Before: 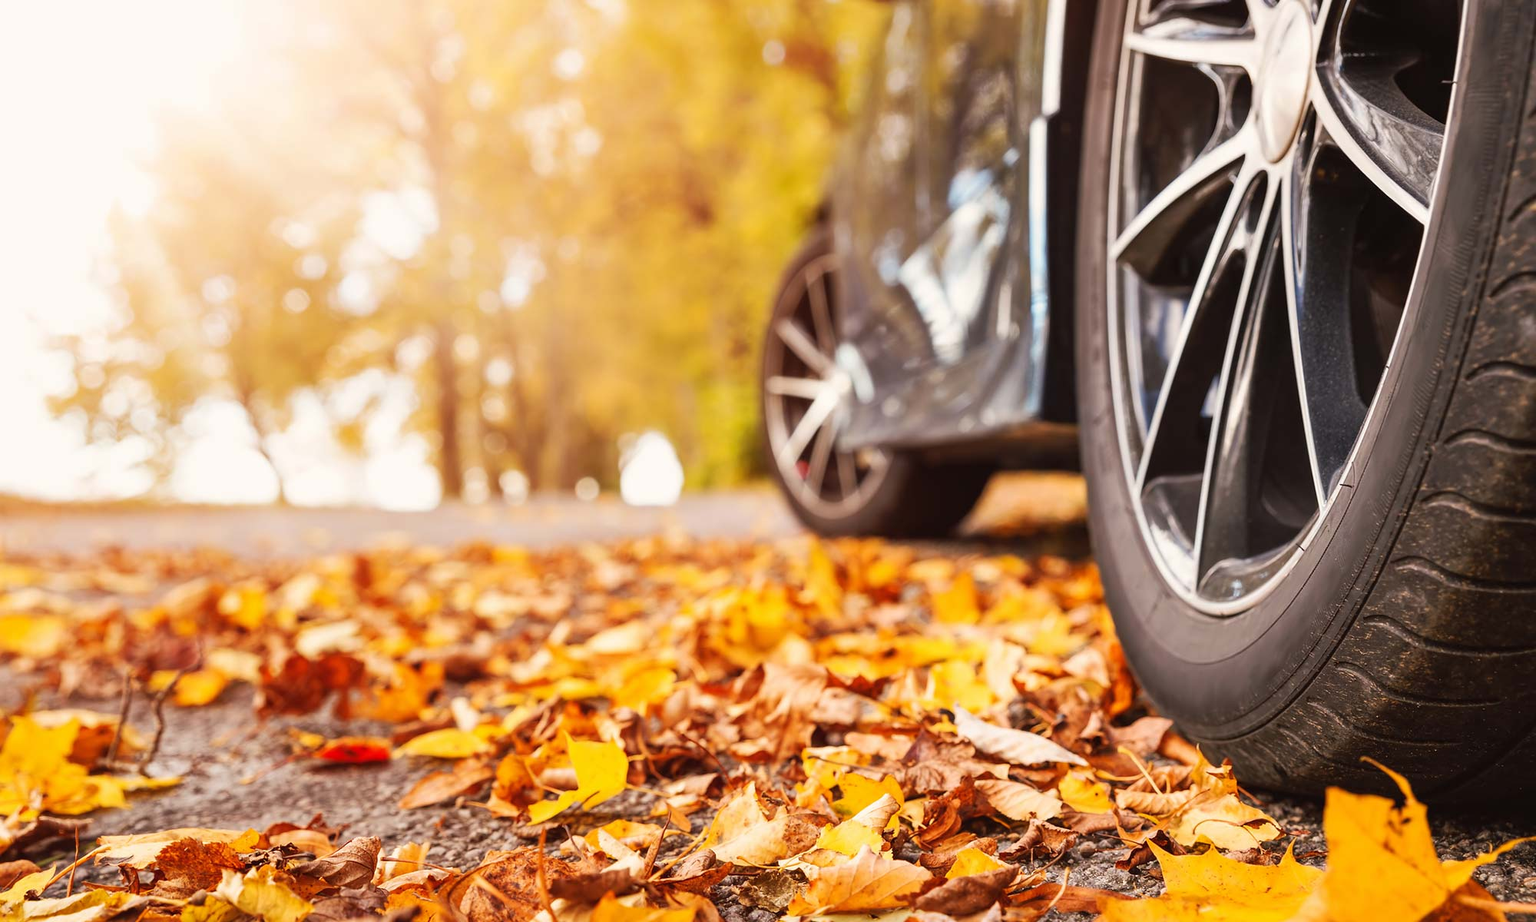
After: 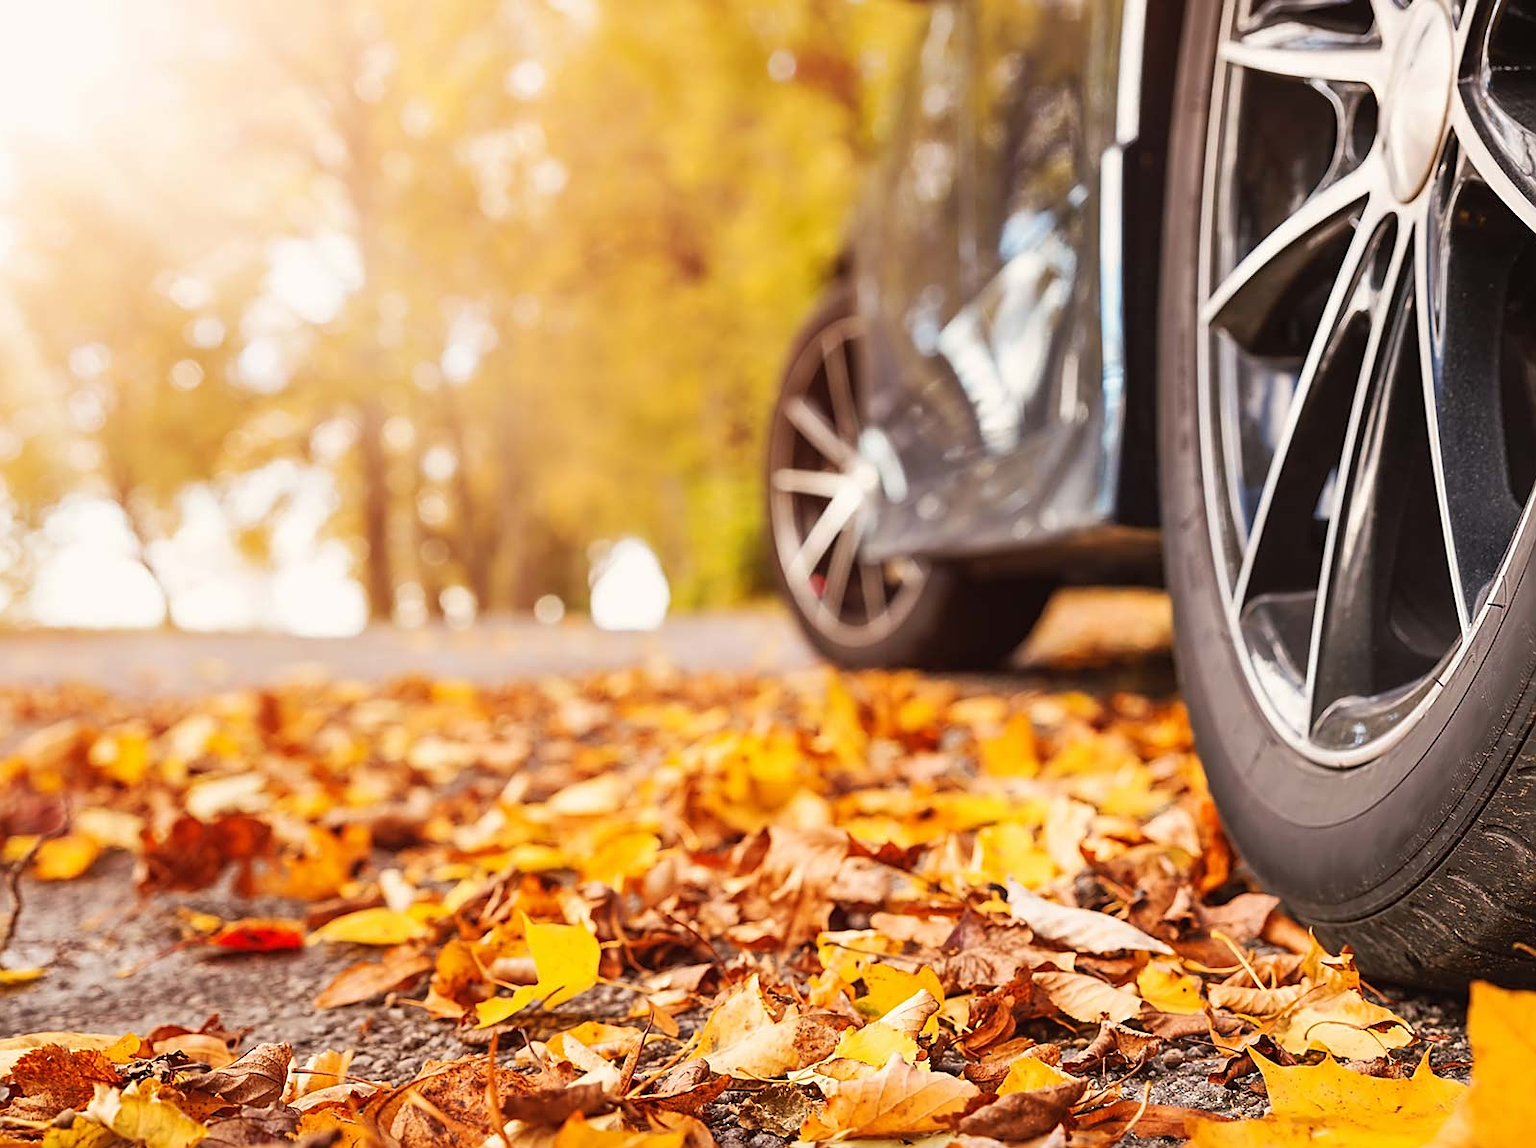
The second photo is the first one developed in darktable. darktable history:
sharpen: on, module defaults
crop and rotate: left 9.597%, right 10.195%
